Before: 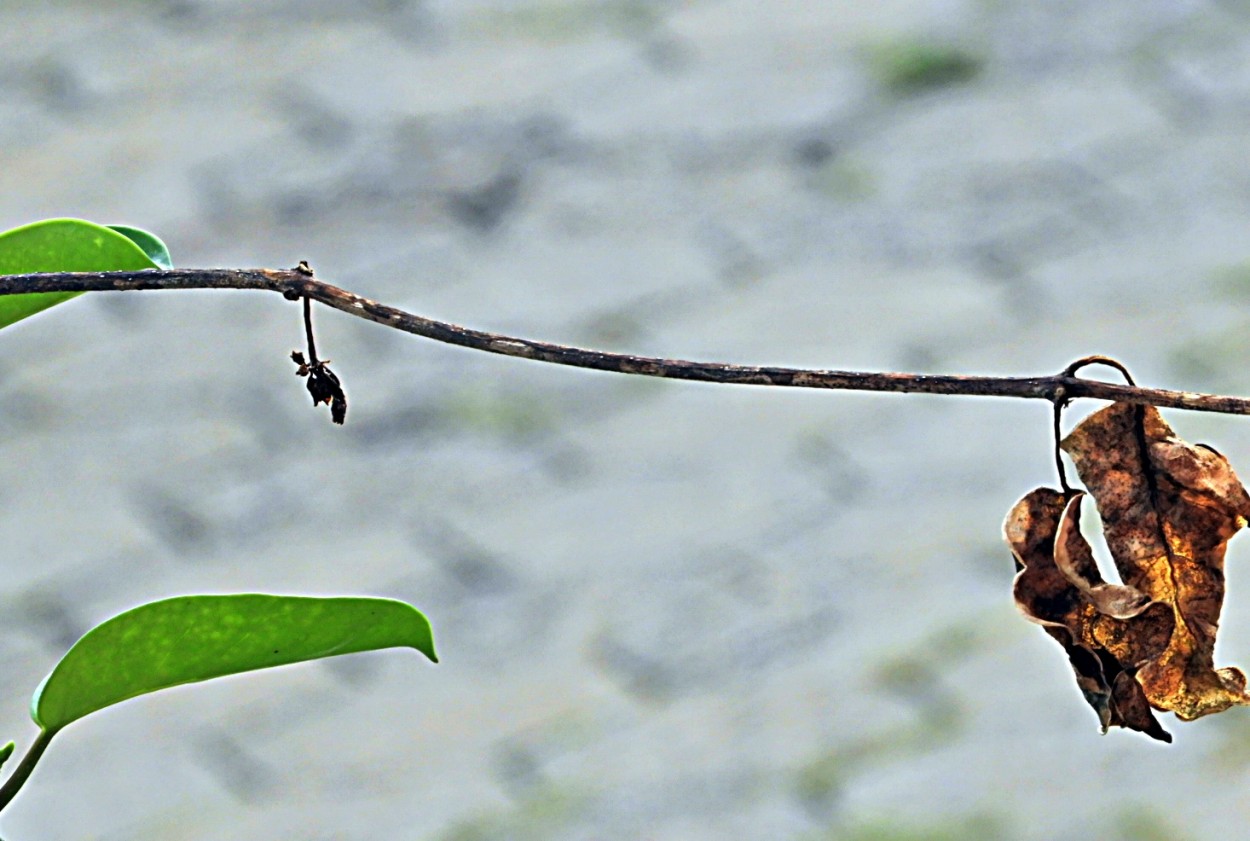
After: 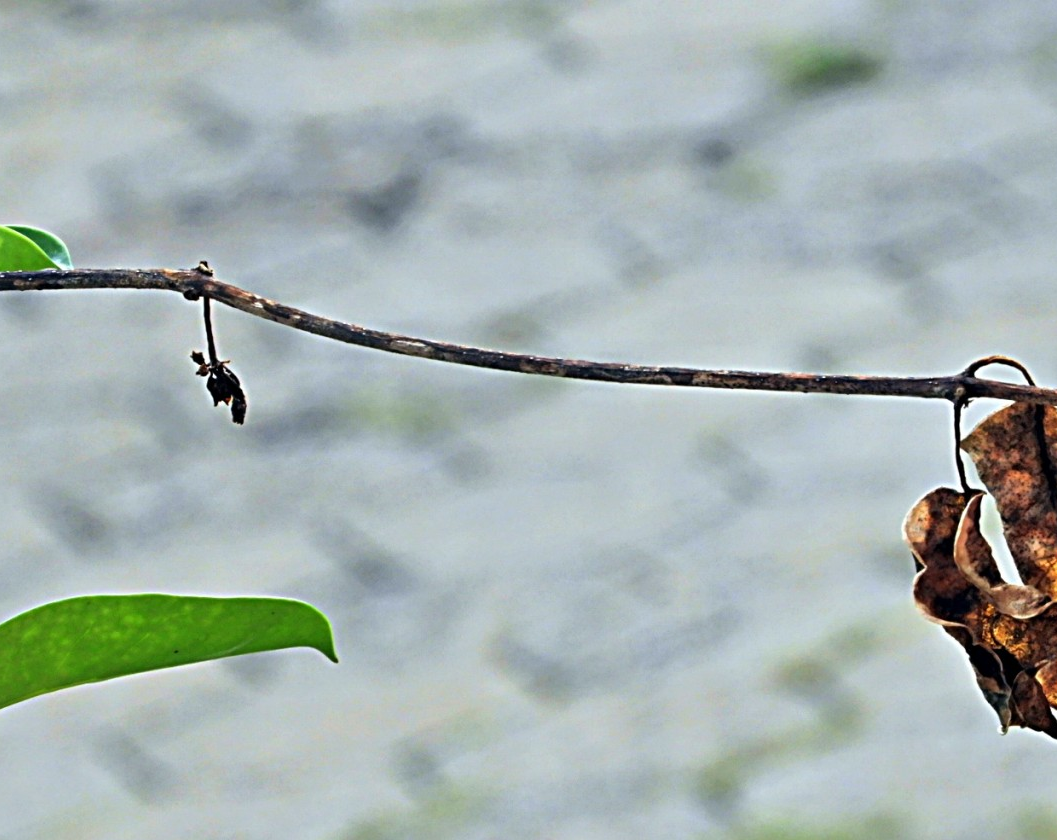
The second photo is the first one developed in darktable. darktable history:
crop: left 8.041%, right 7.376%
